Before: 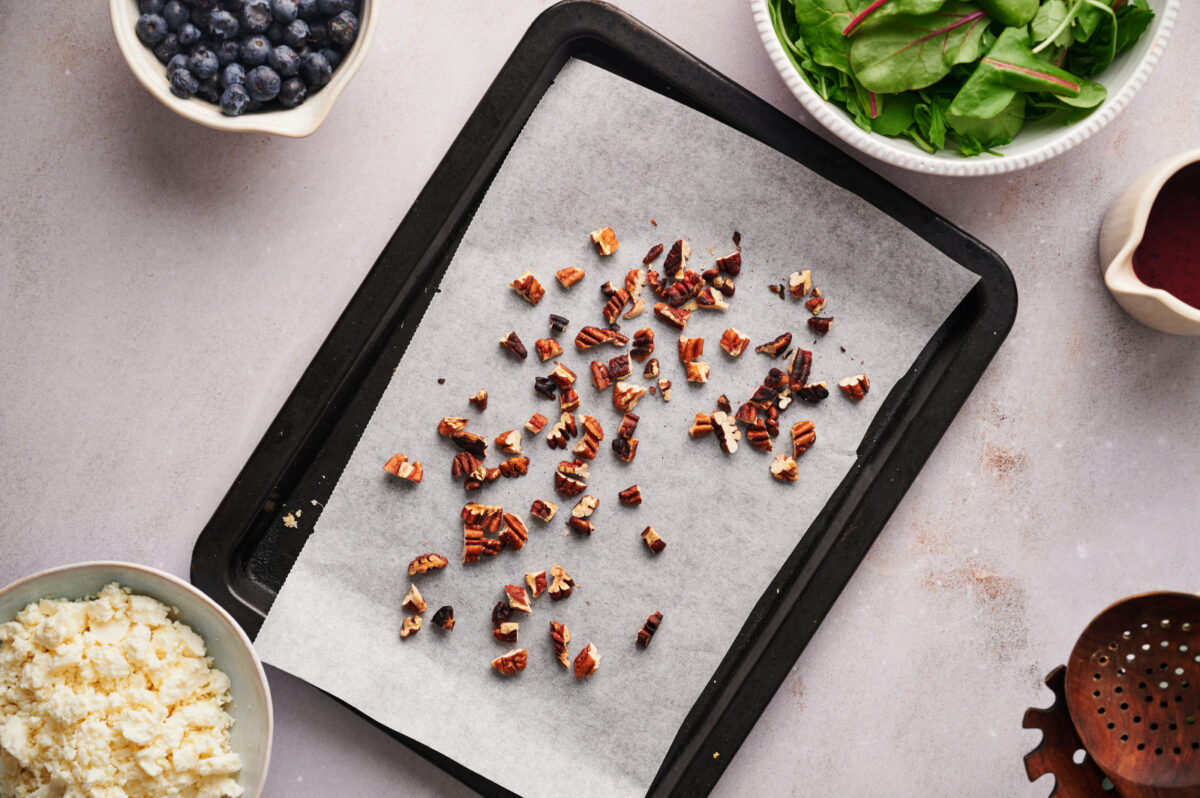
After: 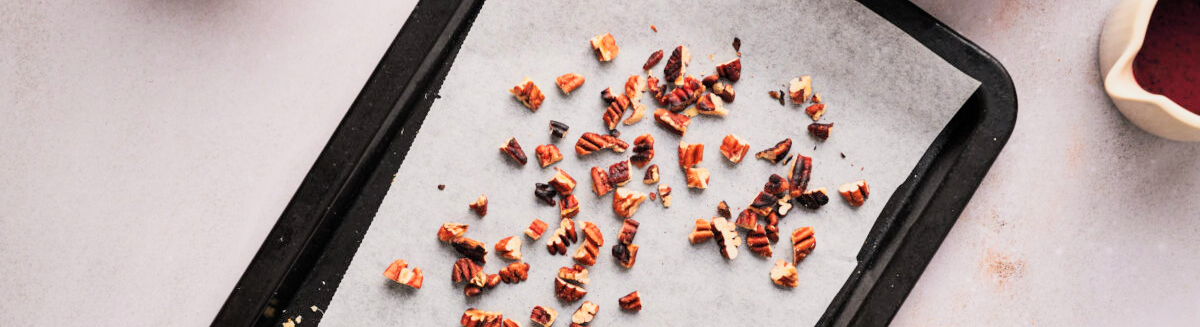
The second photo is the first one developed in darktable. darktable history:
crop and rotate: top 24.314%, bottom 34.699%
exposure: exposure 1 EV, compensate exposure bias true, compensate highlight preservation false
filmic rgb: black relative exposure -8.42 EV, white relative exposure 4.67 EV, threshold 5.95 EV, hardness 3.8, color science v6 (2022), enable highlight reconstruction true
